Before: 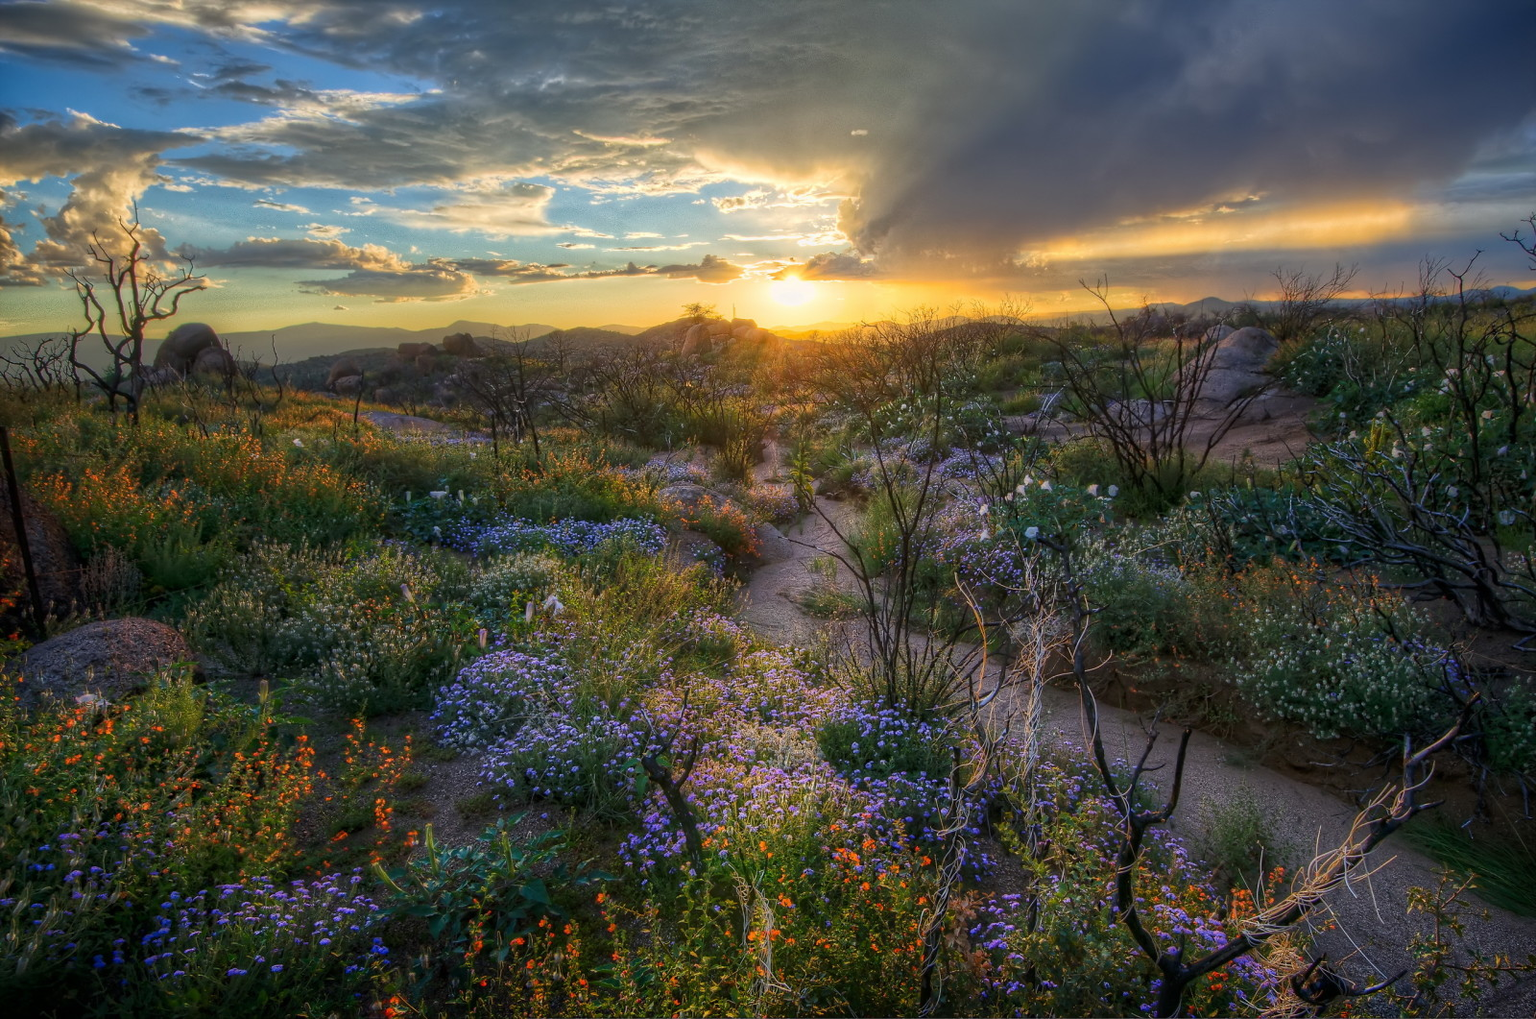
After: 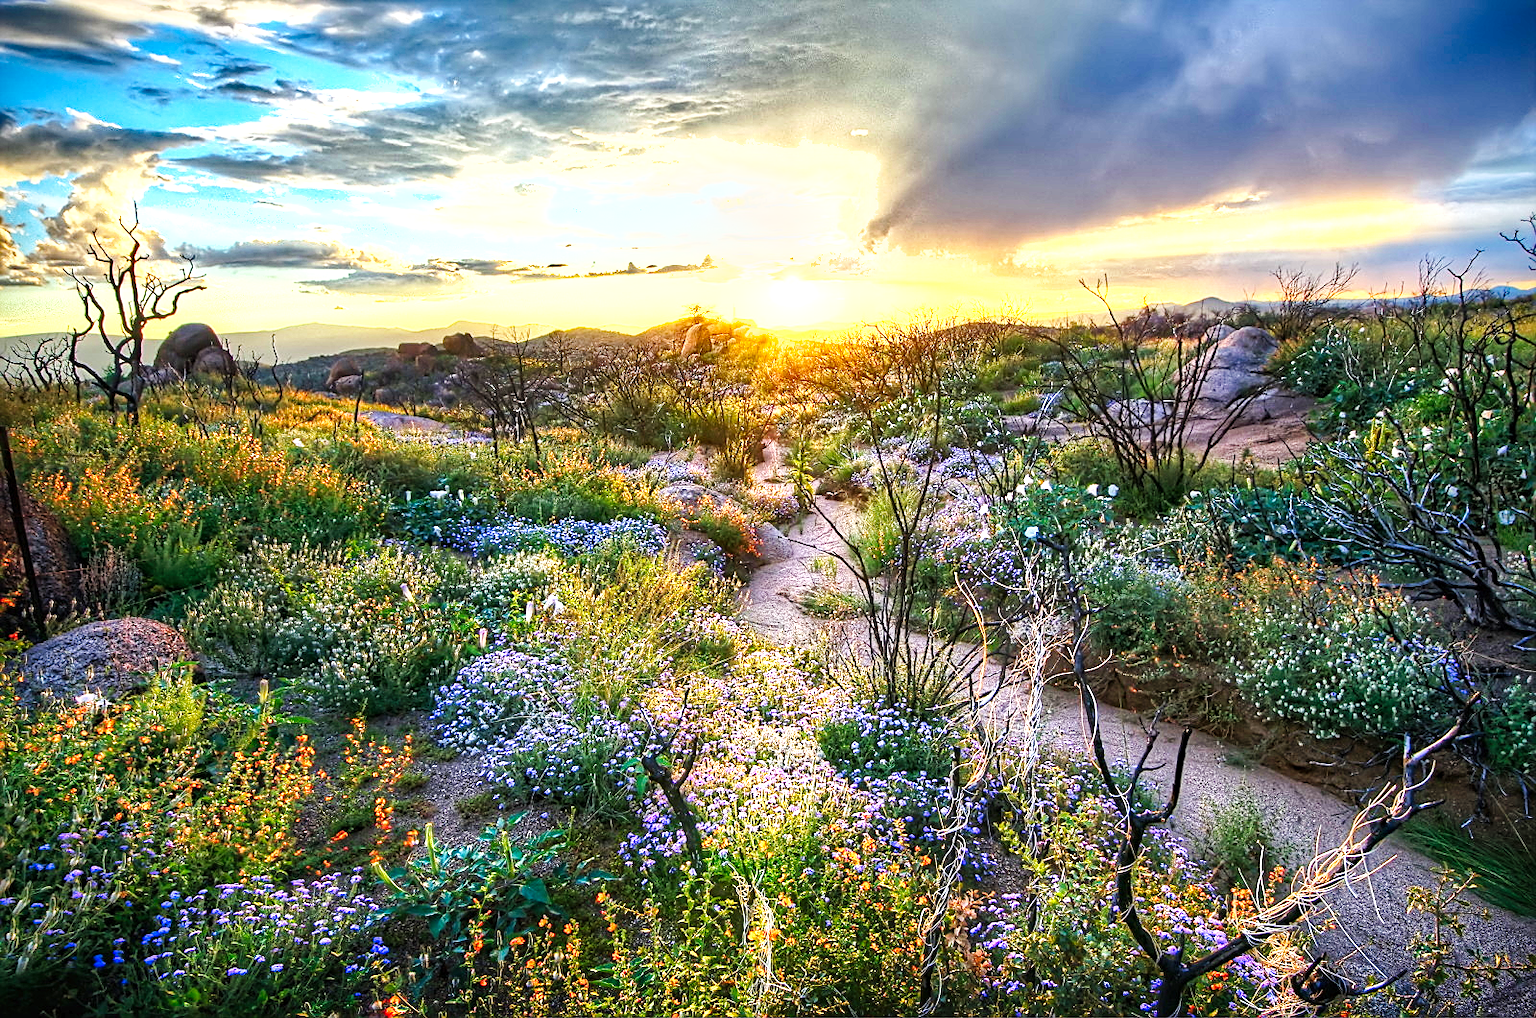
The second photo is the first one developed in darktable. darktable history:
sharpen: amount 0.599
haze removal: adaptive false
tone curve: curves: ch0 [(0, 0) (0.003, 0.008) (0.011, 0.011) (0.025, 0.014) (0.044, 0.021) (0.069, 0.029) (0.1, 0.042) (0.136, 0.06) (0.177, 0.09) (0.224, 0.126) (0.277, 0.177) (0.335, 0.243) (0.399, 0.31) (0.468, 0.388) (0.543, 0.484) (0.623, 0.585) (0.709, 0.683) (0.801, 0.775) (0.898, 0.873) (1, 1)], preserve colors none
exposure: exposure 1.991 EV, compensate highlight preservation false
shadows and highlights: soften with gaussian
base curve: curves: ch0 [(0, 0) (0.666, 0.806) (1, 1)], preserve colors none
vignetting: fall-off start 92.38%, brightness -0.564, saturation 0.002
